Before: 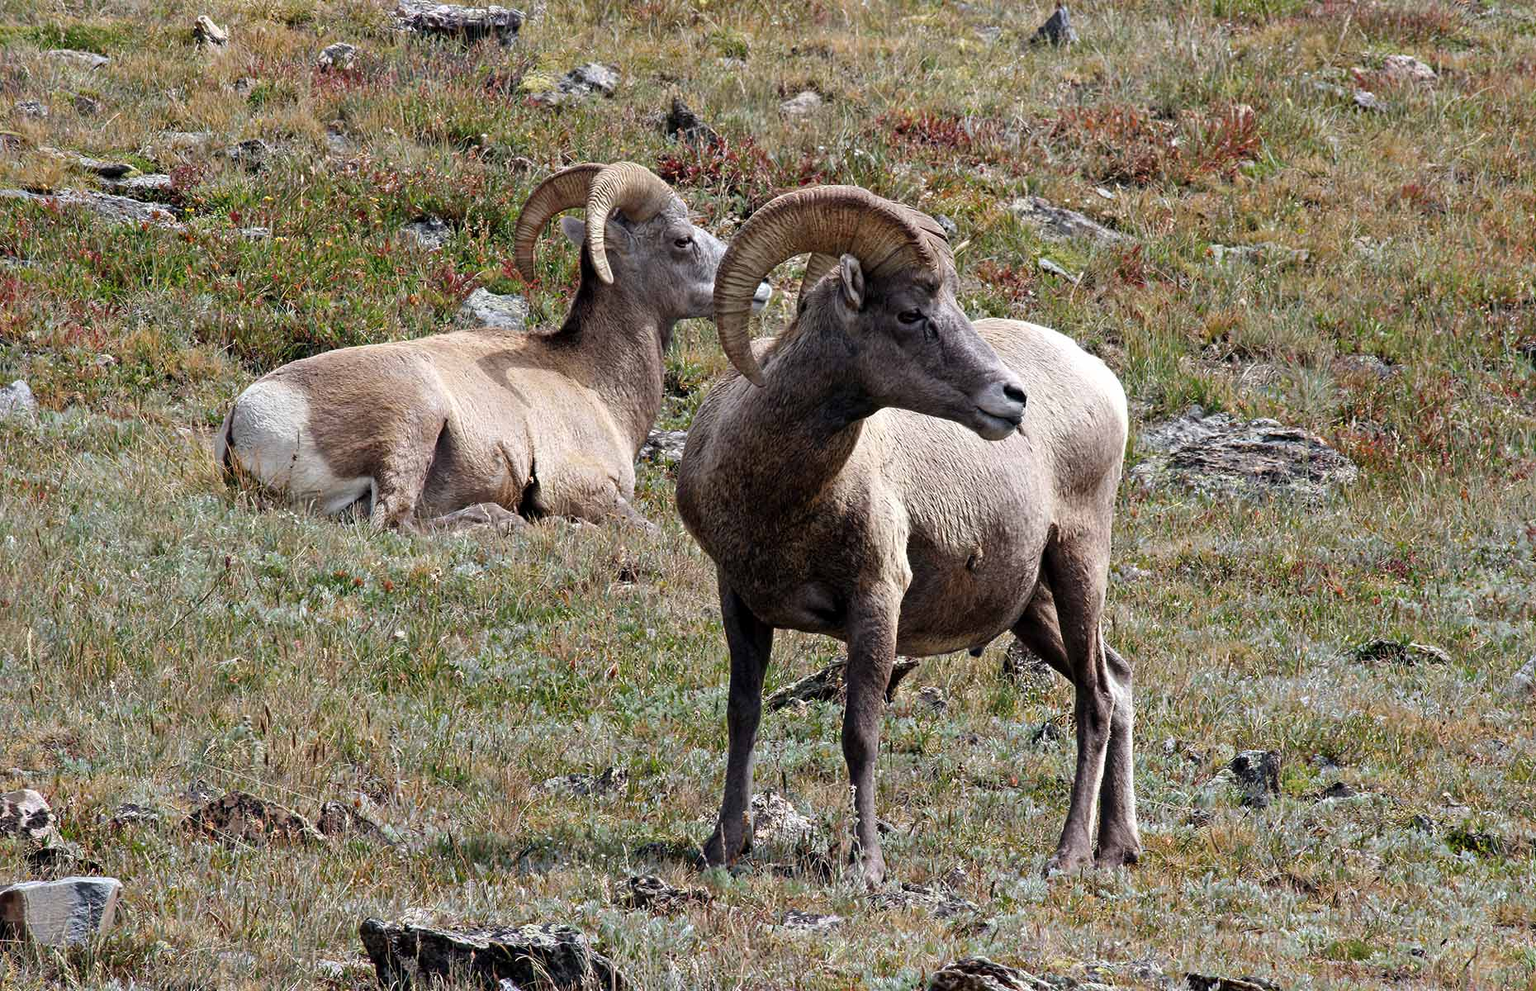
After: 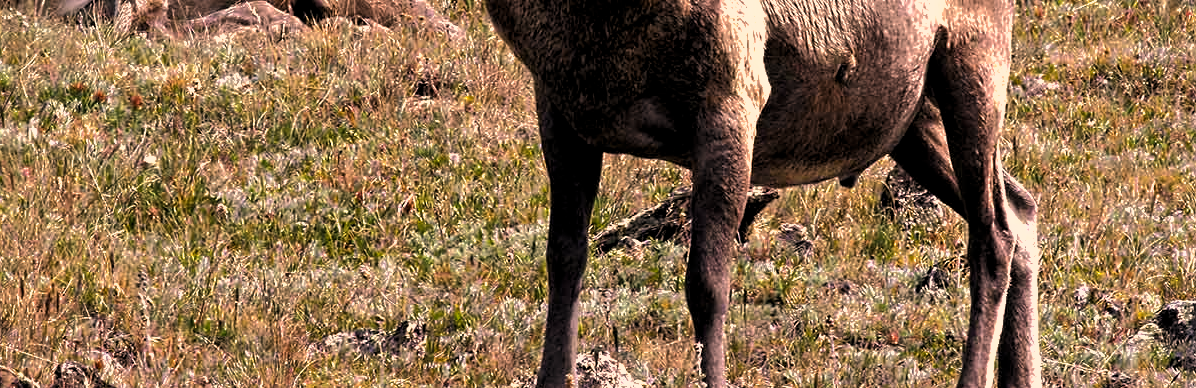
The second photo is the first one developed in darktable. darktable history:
levels: levels [0.044, 0.475, 0.791]
color correction: highlights a* 20.53, highlights b* 19.28
crop: left 17.989%, top 50.727%, right 17.706%, bottom 16.935%
contrast brightness saturation: saturation 0.104
shadows and highlights: shadows 39.62, highlights -60.11
